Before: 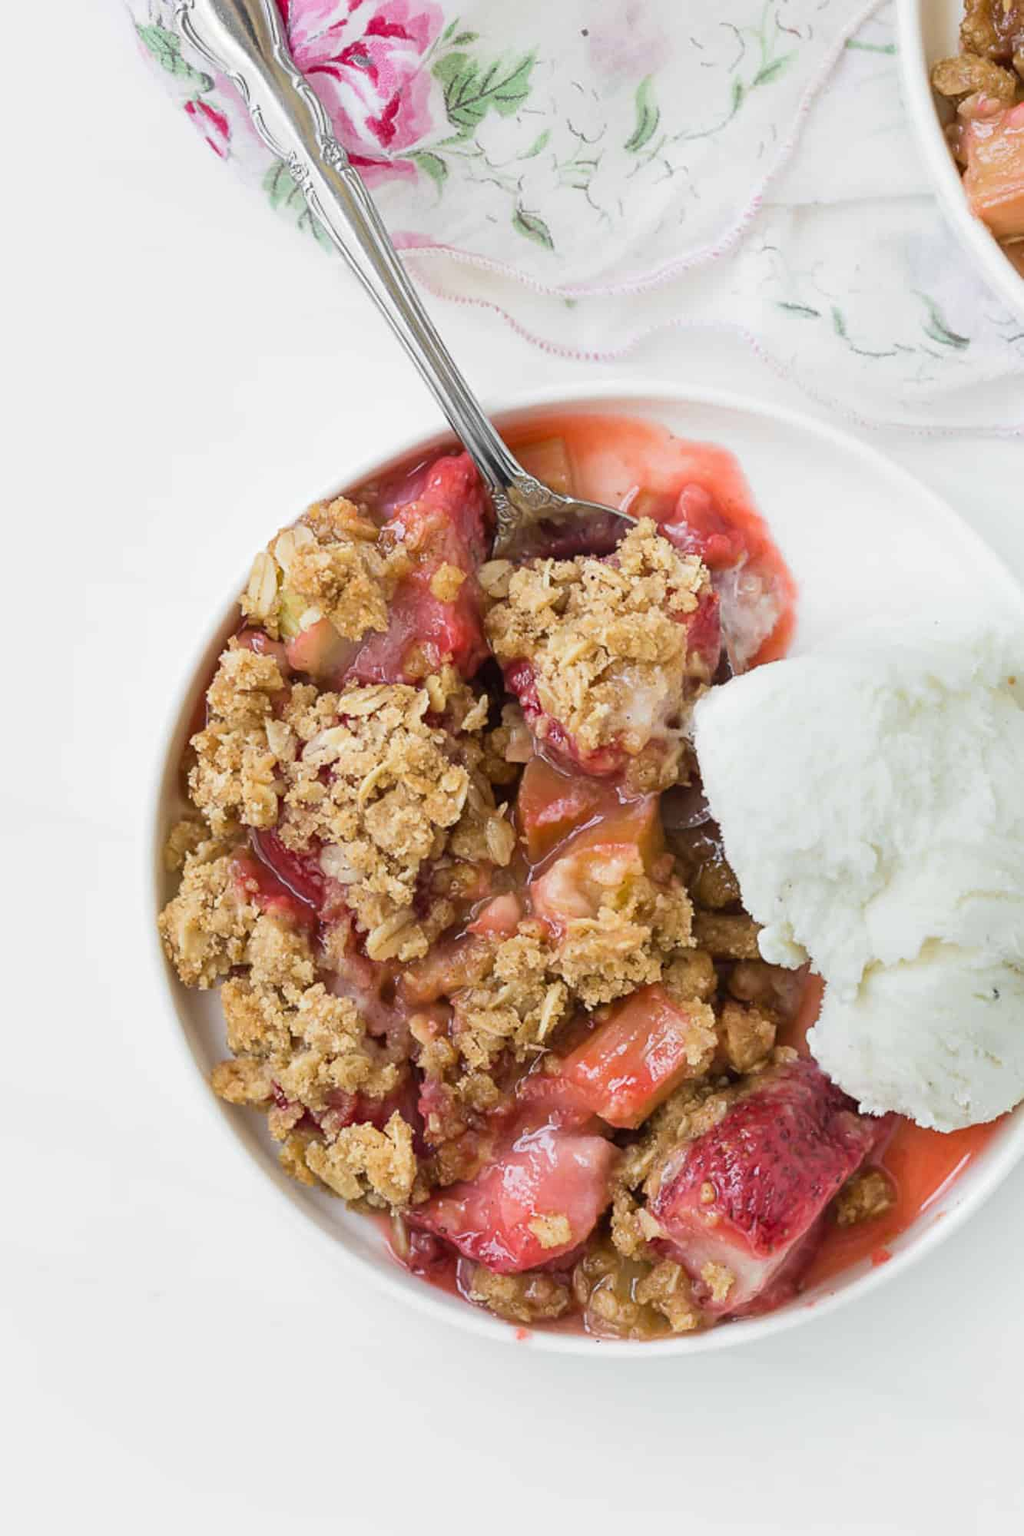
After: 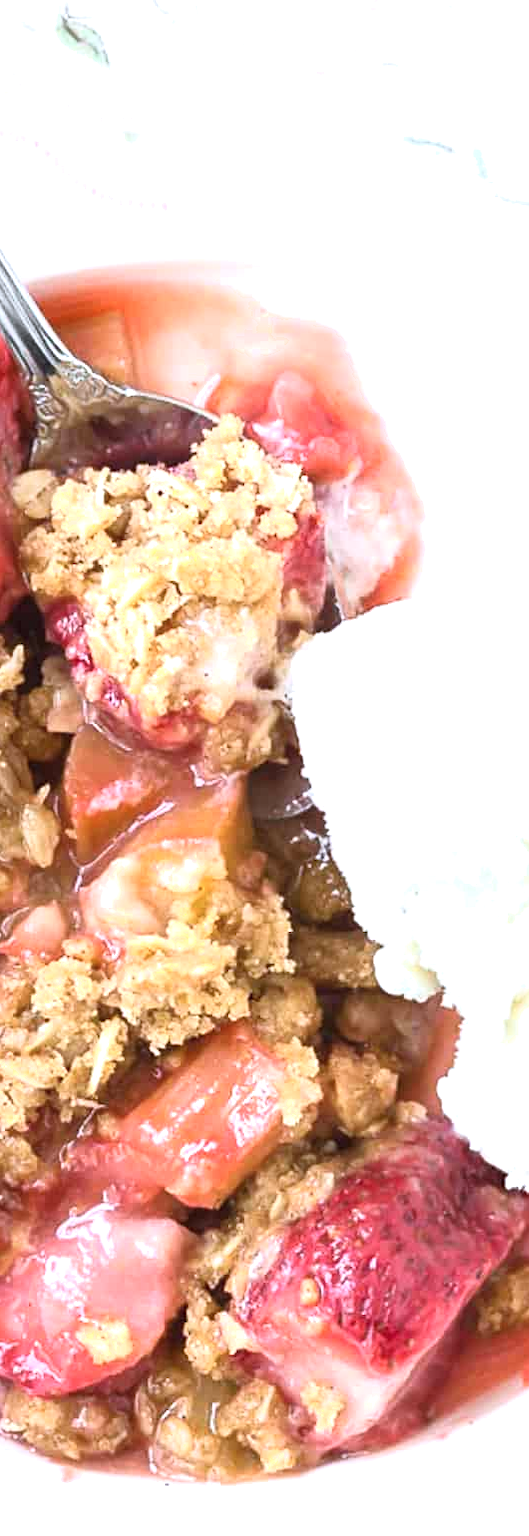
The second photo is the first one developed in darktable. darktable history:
crop: left 45.886%, top 12.918%, right 14.221%, bottom 10.037%
color correction: highlights a* -0.81, highlights b* -8.47
exposure: black level correction -0.001, exposure 0.909 EV, compensate highlight preservation false
shadows and highlights: shadows -1.79, highlights 40.88
